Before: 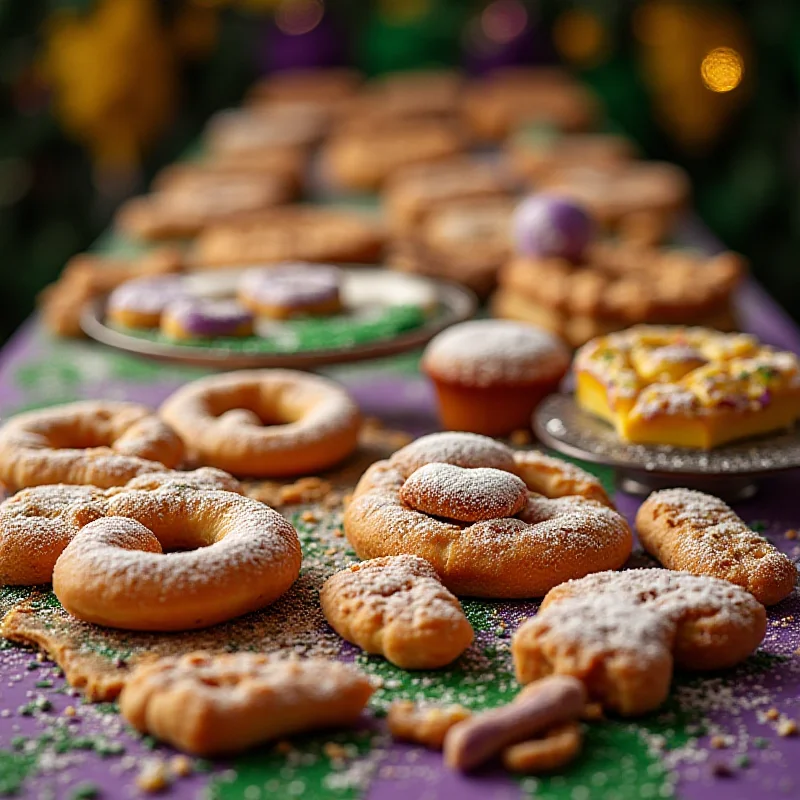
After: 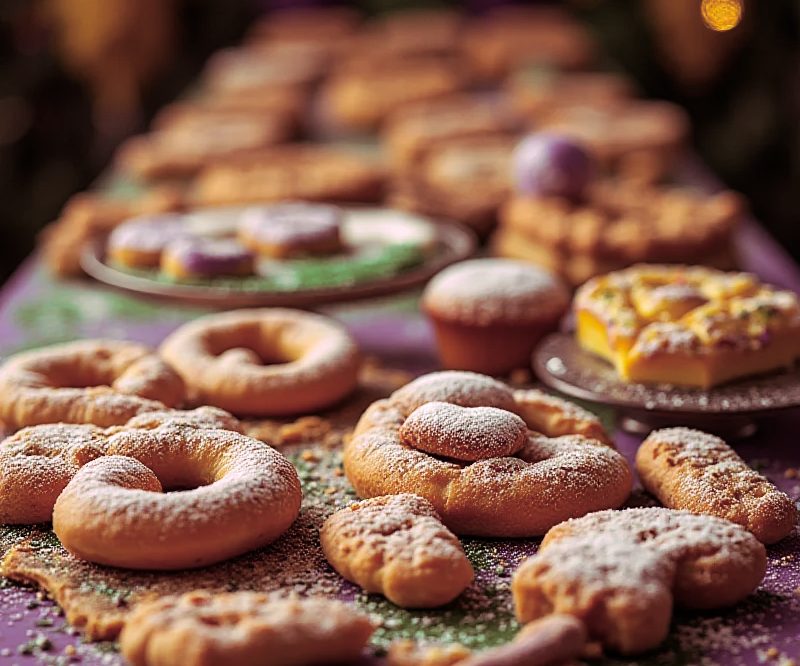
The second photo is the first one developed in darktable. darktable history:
split-toning: highlights › hue 298.8°, highlights › saturation 0.73, compress 41.76%
crop: top 7.625%, bottom 8.027%
